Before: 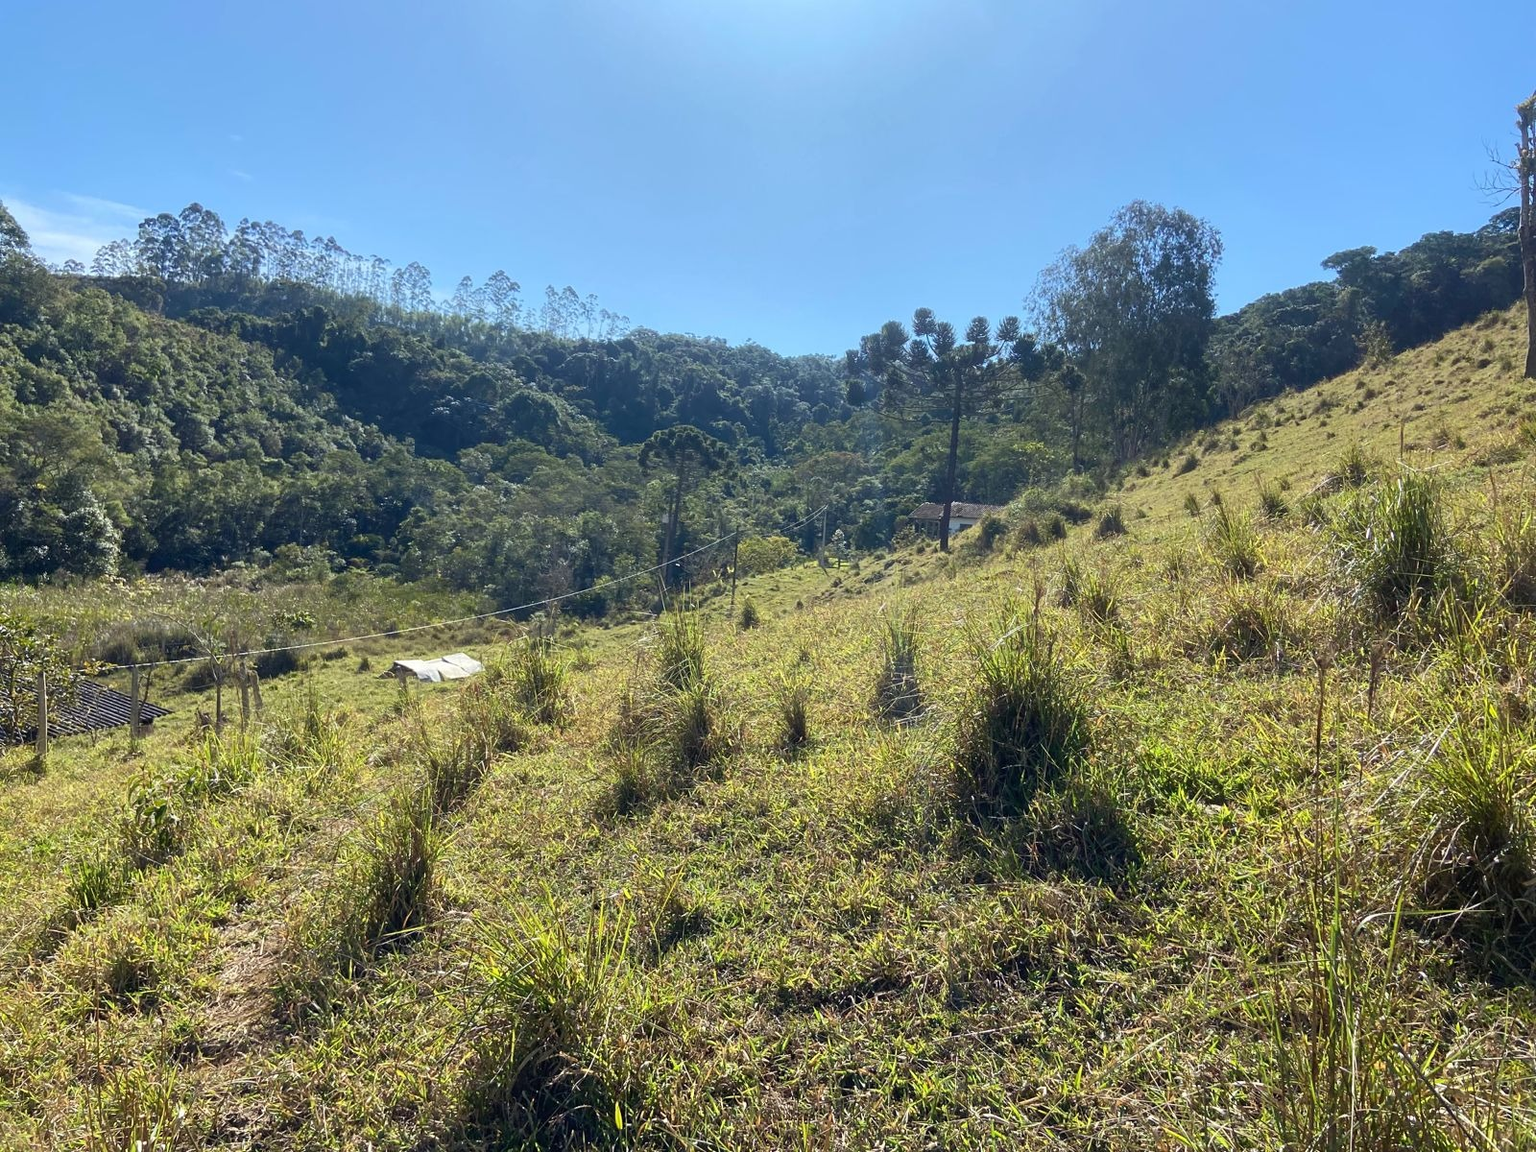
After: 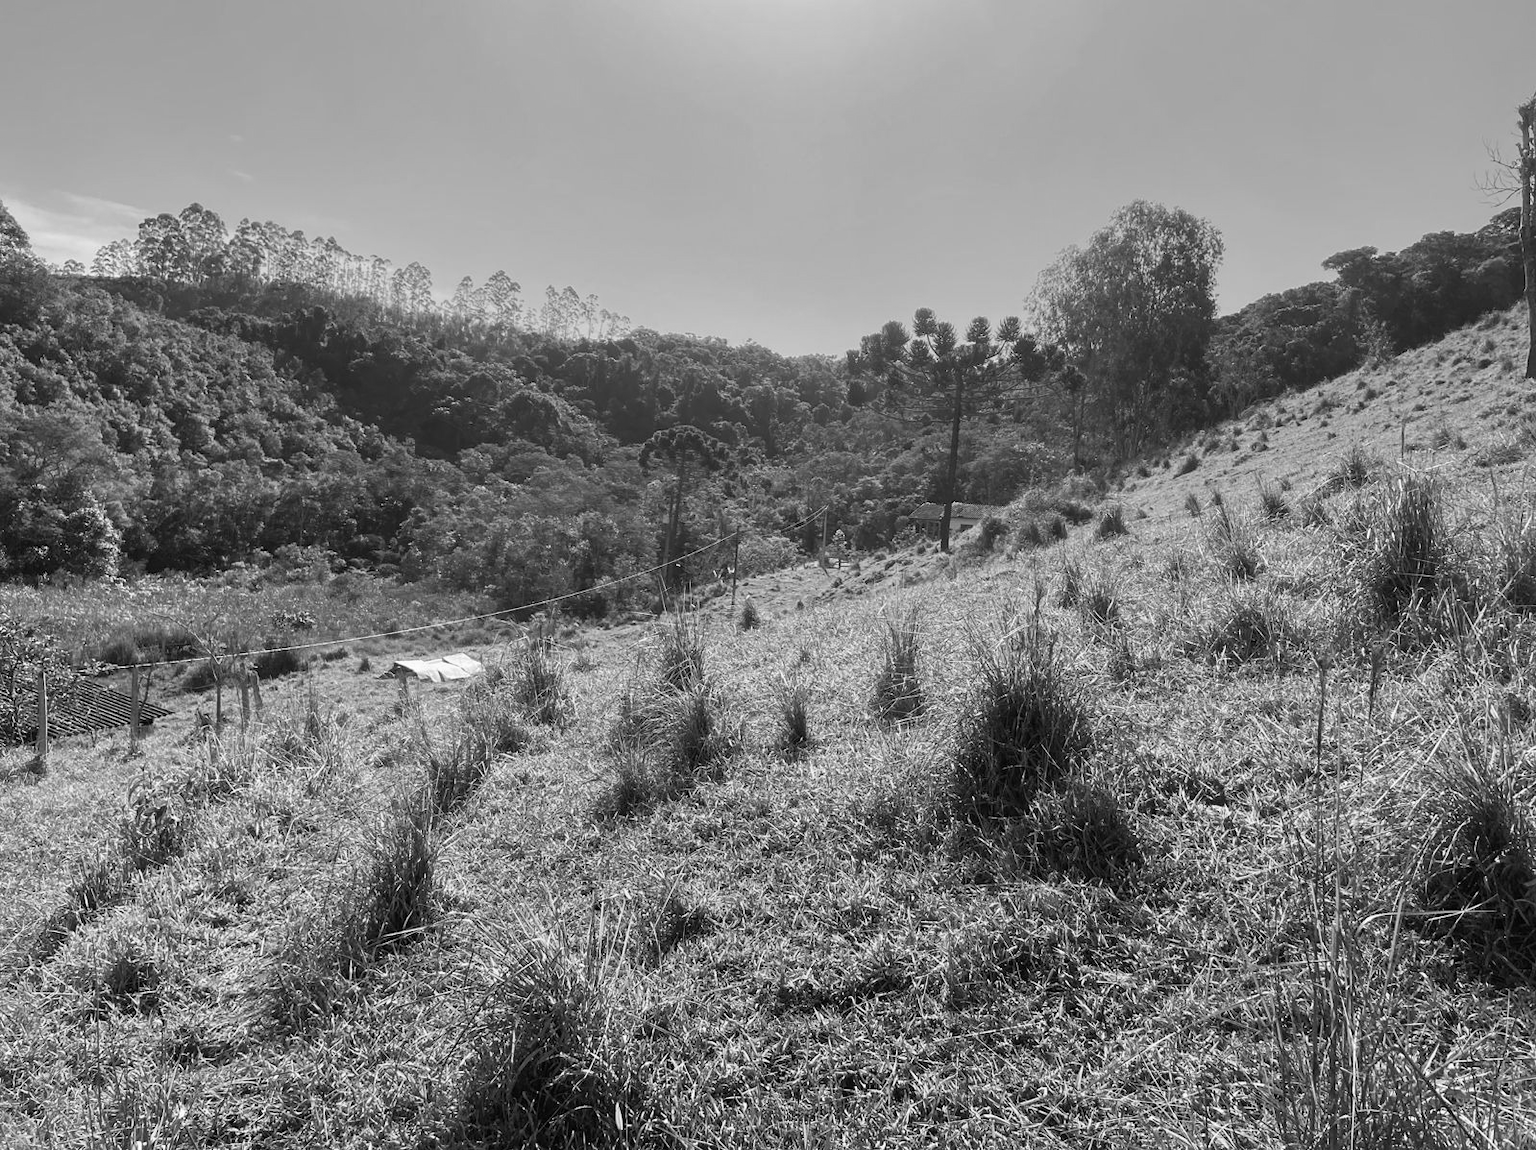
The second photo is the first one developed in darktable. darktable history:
crop: top 0.05%, bottom 0.098%
monochrome: a 32, b 64, size 2.3
